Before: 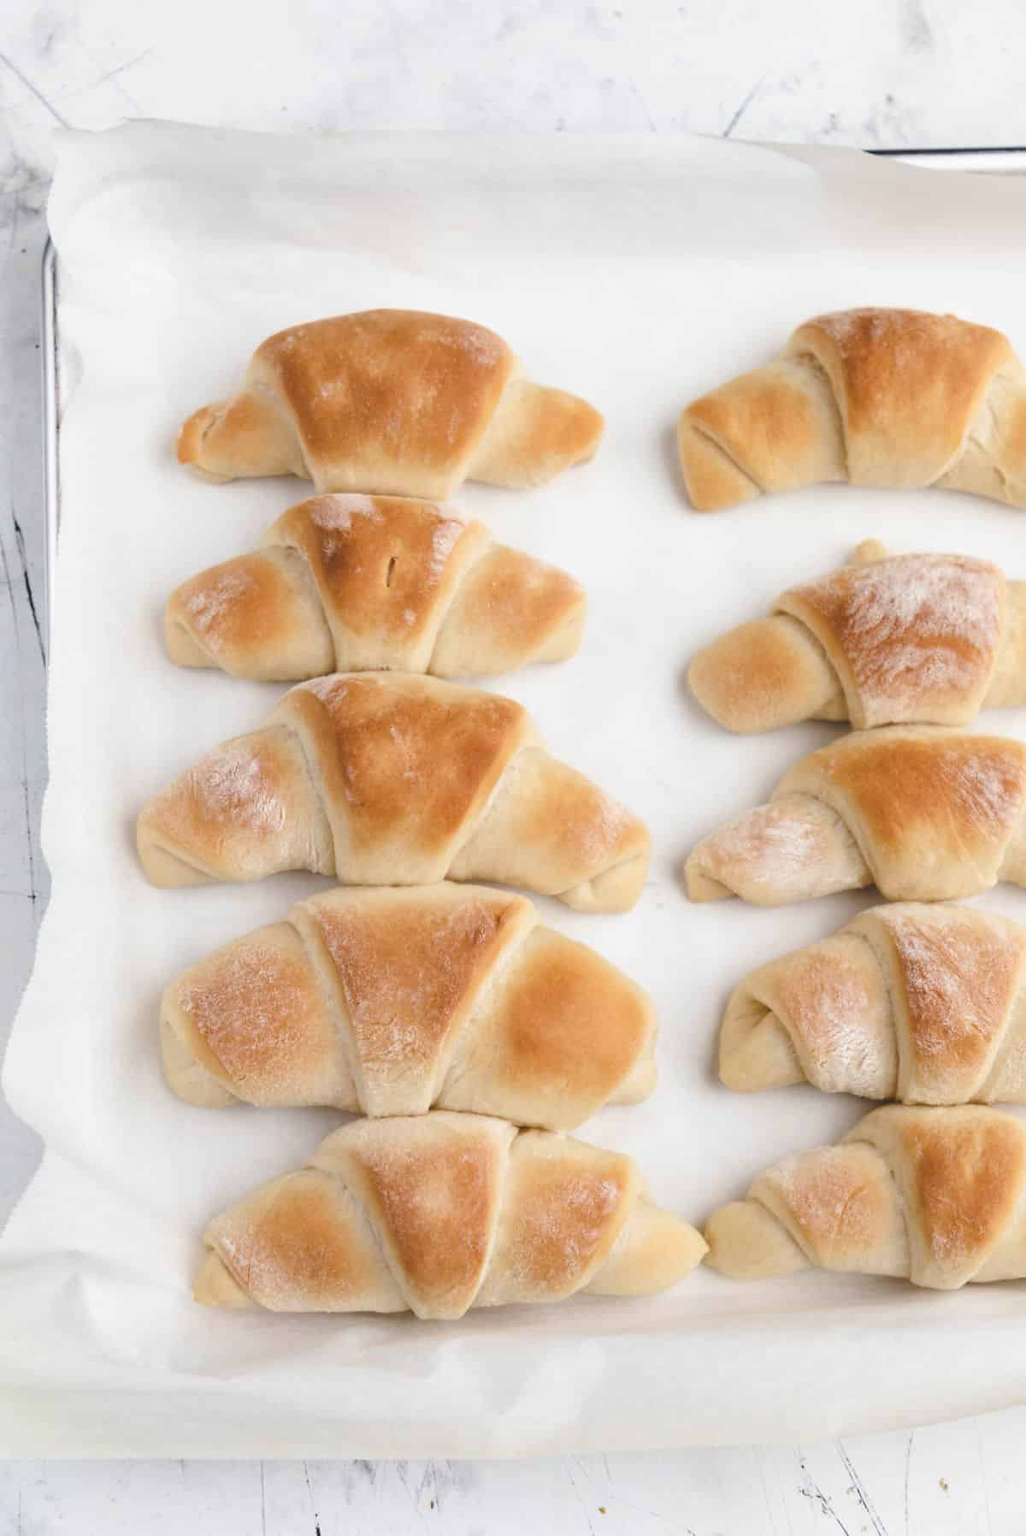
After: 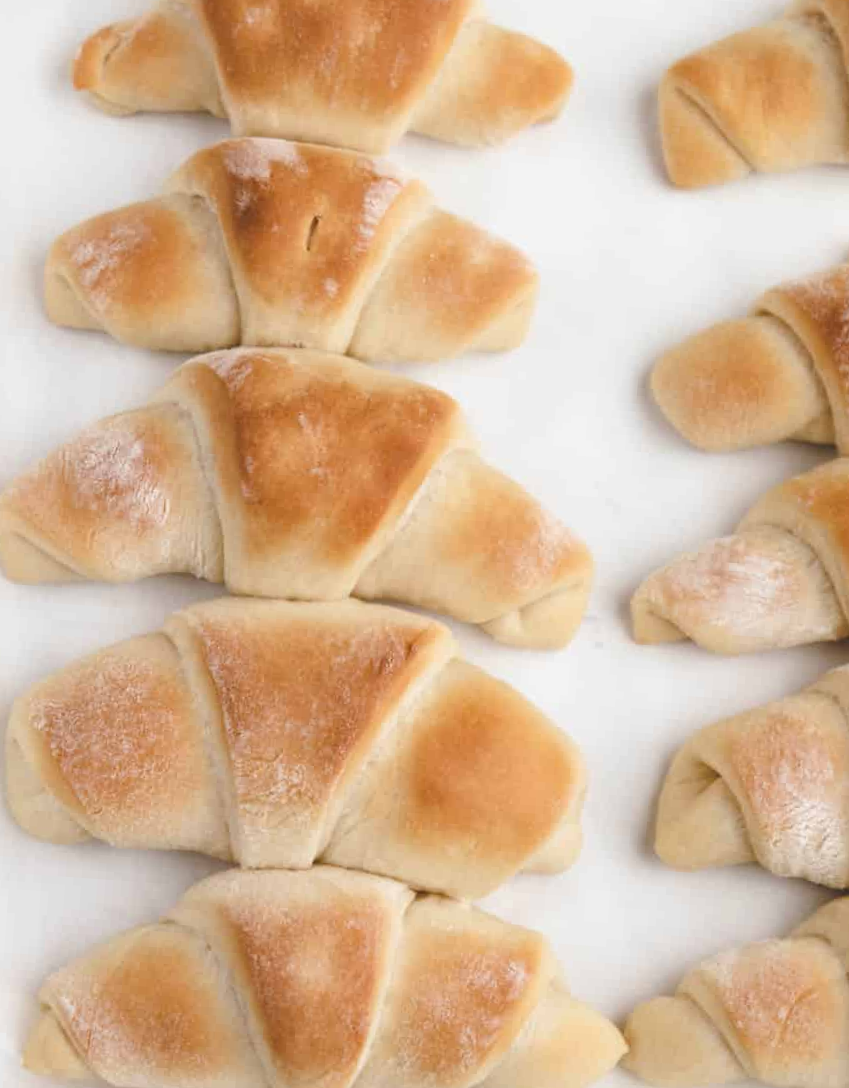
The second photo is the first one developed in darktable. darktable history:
crop and rotate: angle -4.03°, left 9.717%, top 21.067%, right 12.21%, bottom 12.074%
